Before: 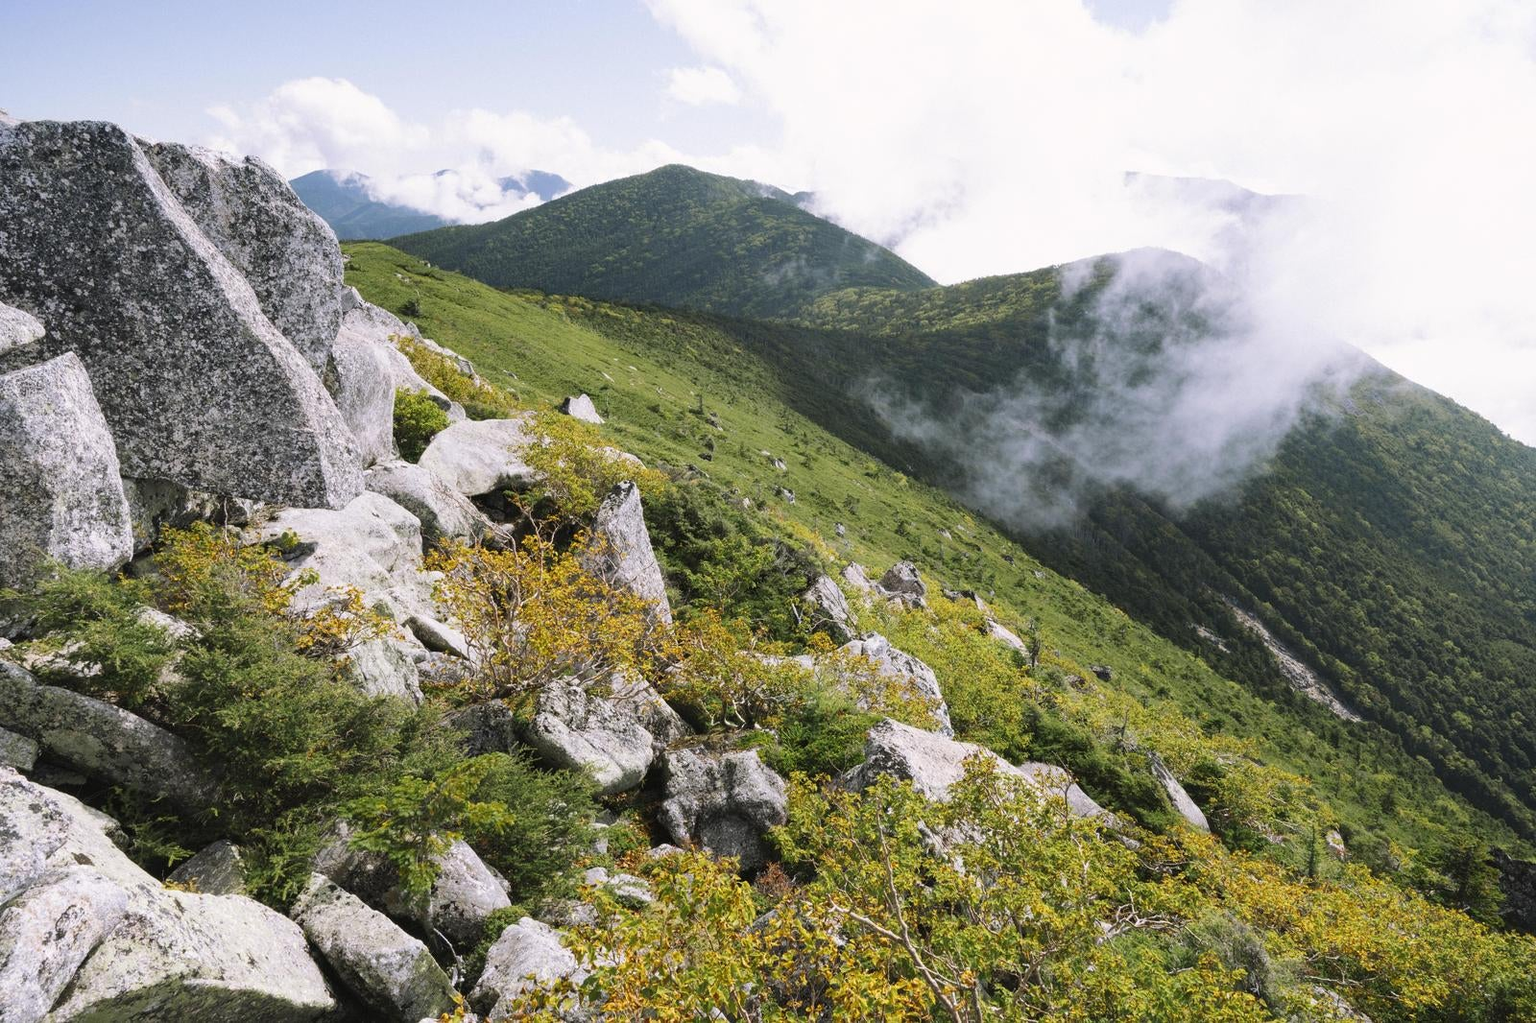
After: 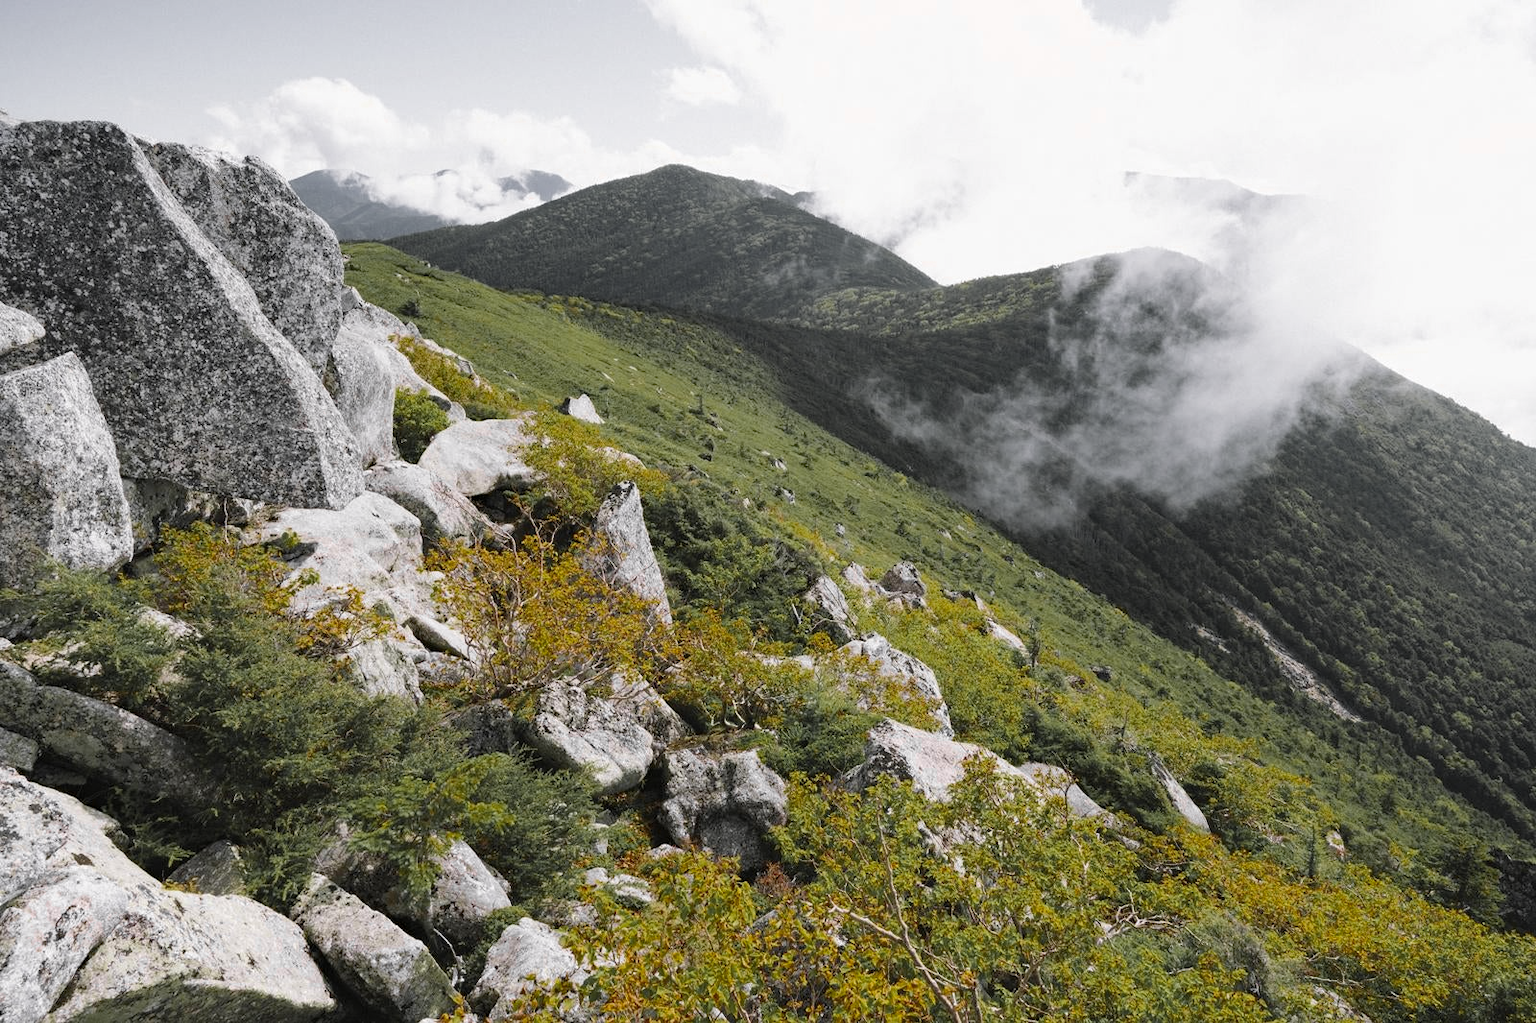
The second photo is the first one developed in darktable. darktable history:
color zones: curves: ch0 [(0.004, 0.388) (0.125, 0.392) (0.25, 0.404) (0.375, 0.5) (0.5, 0.5) (0.625, 0.5) (0.75, 0.5) (0.875, 0.5)]; ch1 [(0, 0.5) (0.125, 0.5) (0.25, 0.5) (0.375, 0.124) (0.524, 0.124) (0.645, 0.128) (0.789, 0.132) (0.914, 0.096) (0.998, 0.068)]
haze removal: compatibility mode true, adaptive false
